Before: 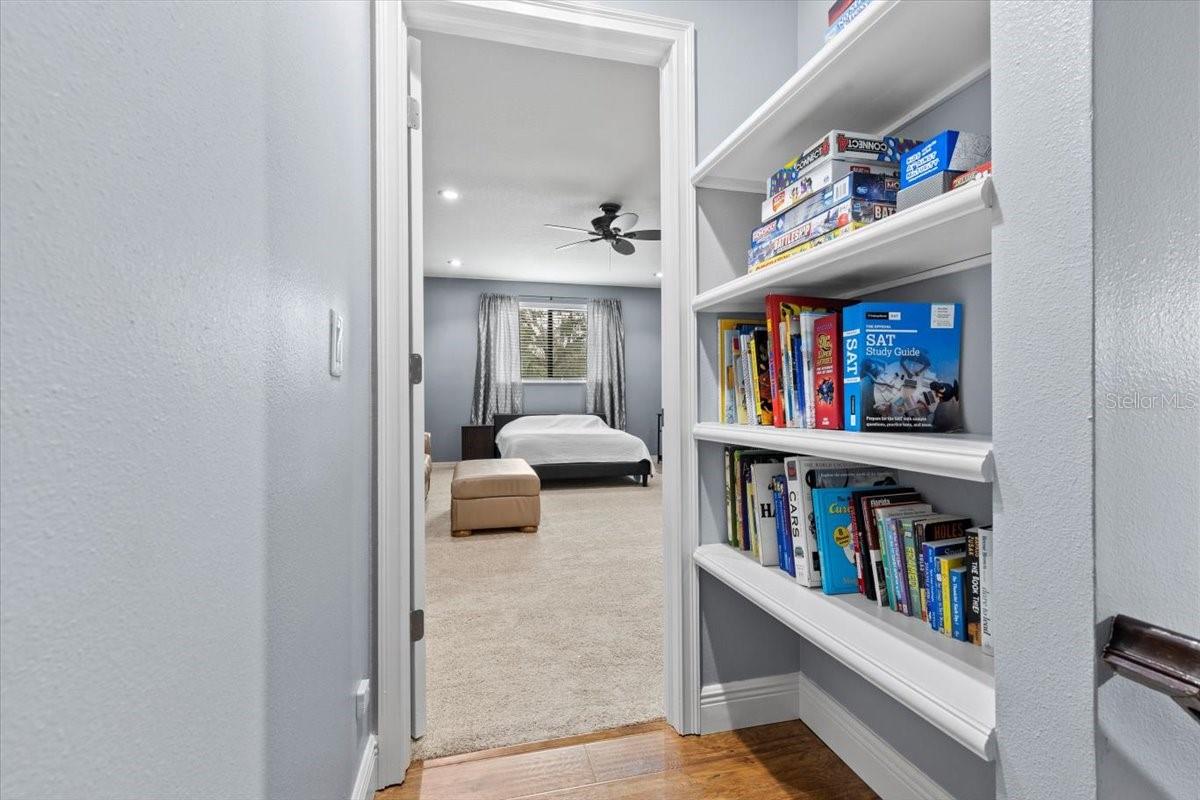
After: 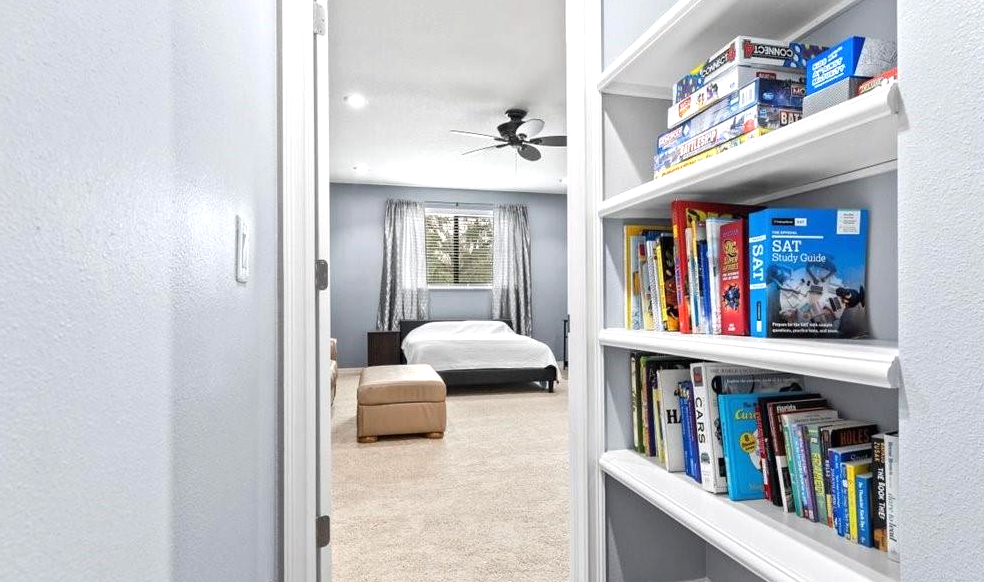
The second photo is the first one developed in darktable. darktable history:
exposure: black level correction 0, exposure 0.5 EV, compensate exposure bias true, compensate highlight preservation false
crop: left 7.856%, top 11.836%, right 10.12%, bottom 15.387%
